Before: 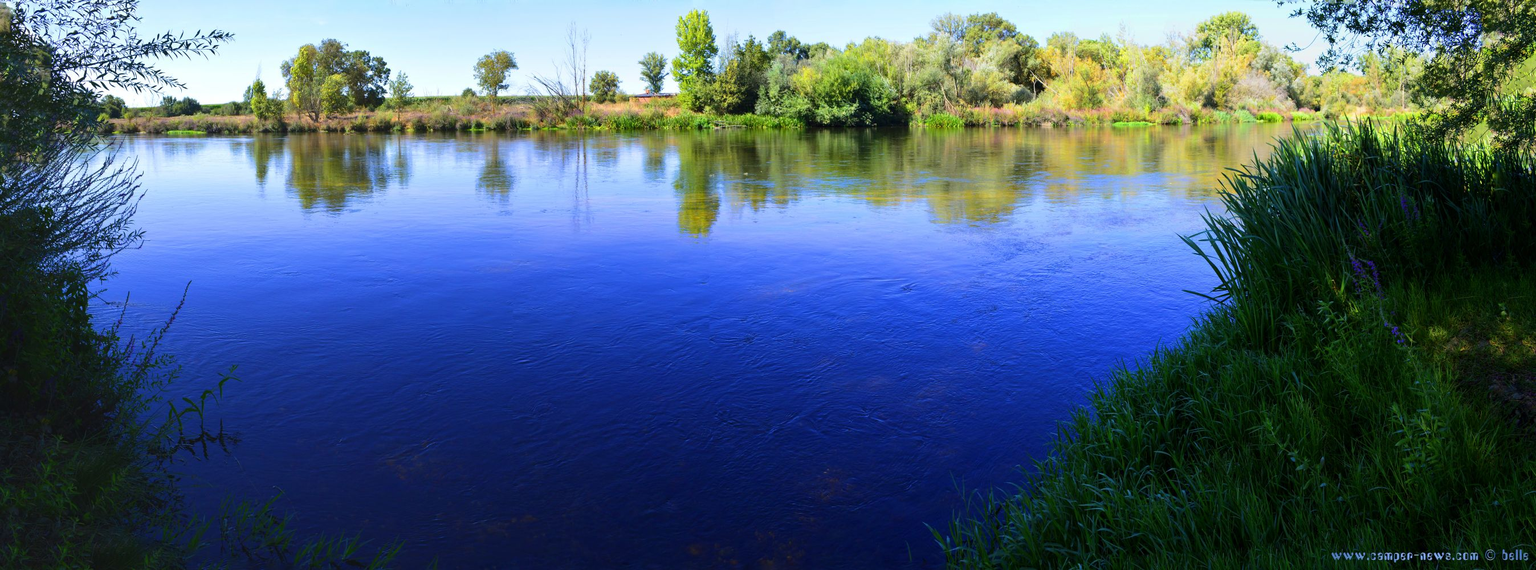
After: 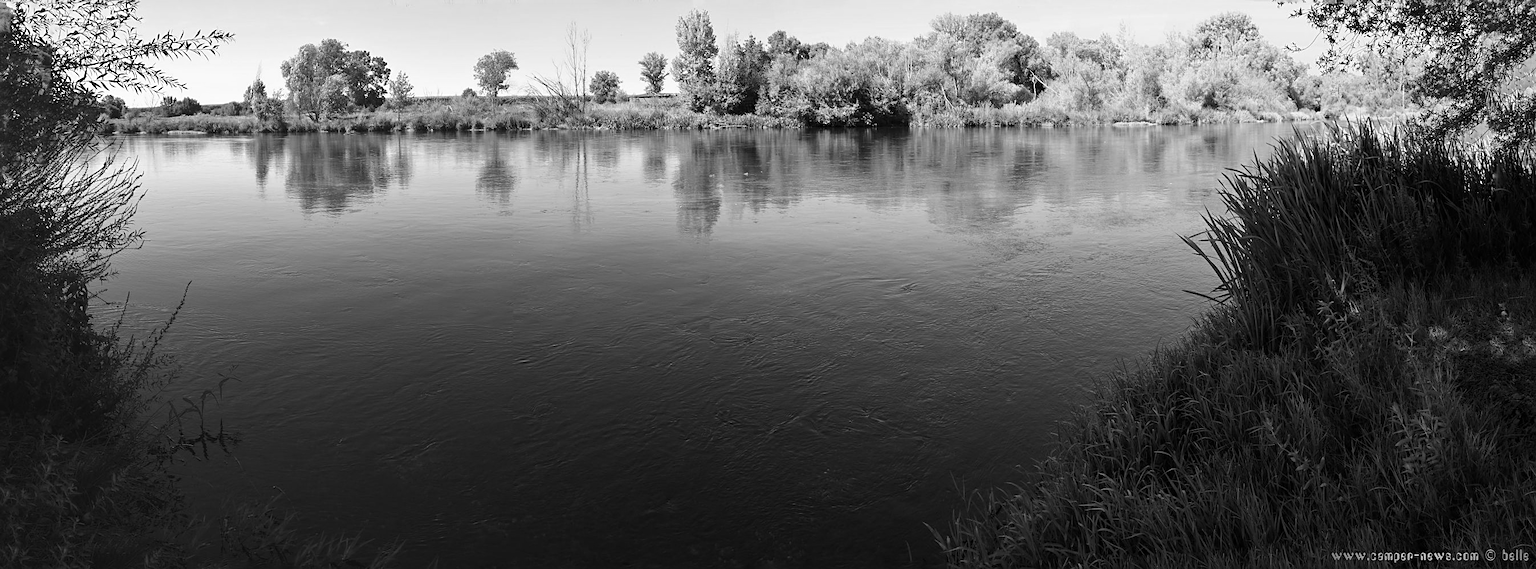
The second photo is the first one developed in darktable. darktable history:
sharpen: on, module defaults
white balance: red 0.925, blue 1.046
monochrome: a 16.01, b -2.65, highlights 0.52
exposure: compensate highlight preservation false
